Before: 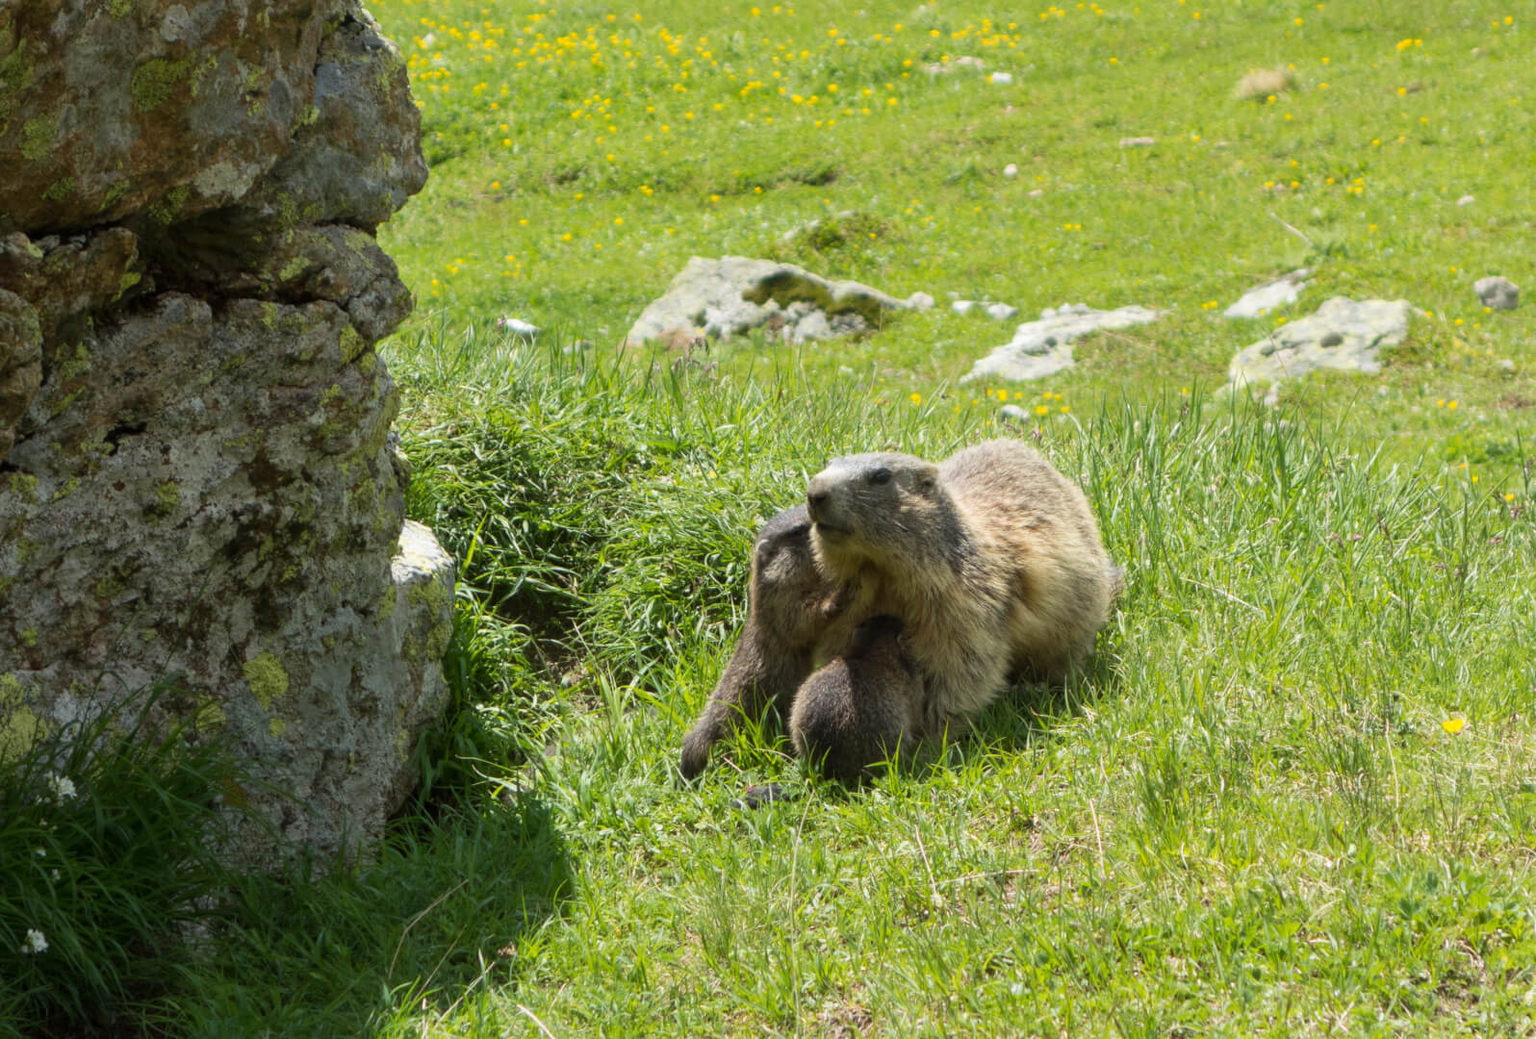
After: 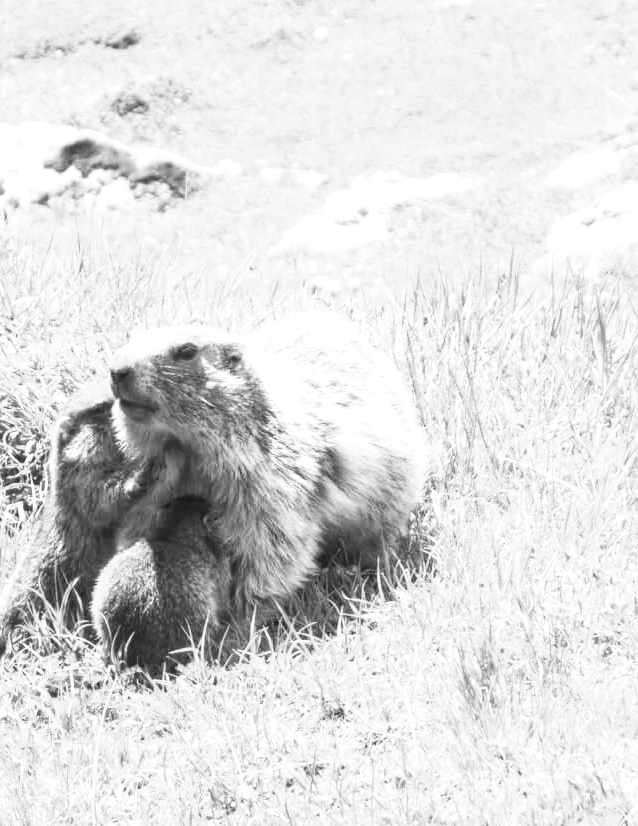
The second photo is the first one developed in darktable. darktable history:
color balance rgb: linear chroma grading › global chroma 10%, perceptual saturation grading › global saturation 5%, perceptual brilliance grading › global brilliance 4%, global vibrance 7%, saturation formula JzAzBz (2021)
local contrast: on, module defaults
crop: left 45.721%, top 13.393%, right 14.118%, bottom 10.01%
color correction: highlights a* -3.28, highlights b* -6.24, shadows a* 3.1, shadows b* 5.19
exposure: exposure 0.722 EV, compensate highlight preservation false
contrast brightness saturation: contrast 0.43, brightness 0.56, saturation -0.19
monochrome: on, module defaults
grain: coarseness 0.09 ISO, strength 10%
